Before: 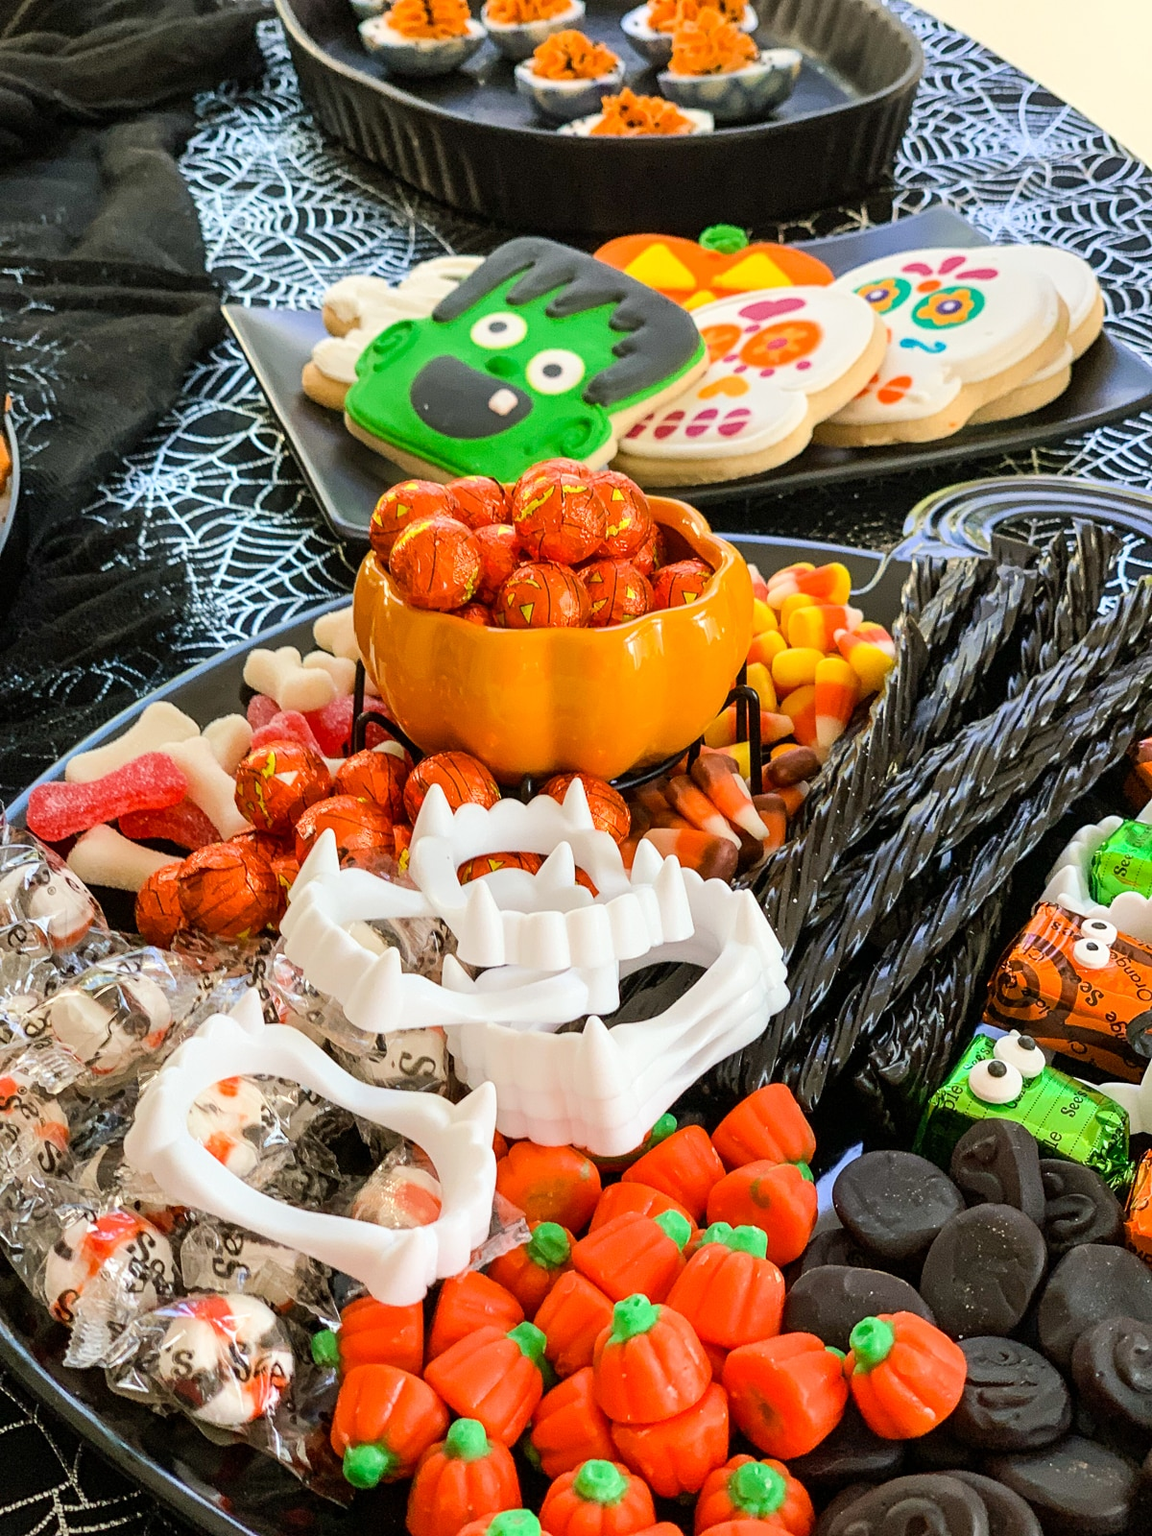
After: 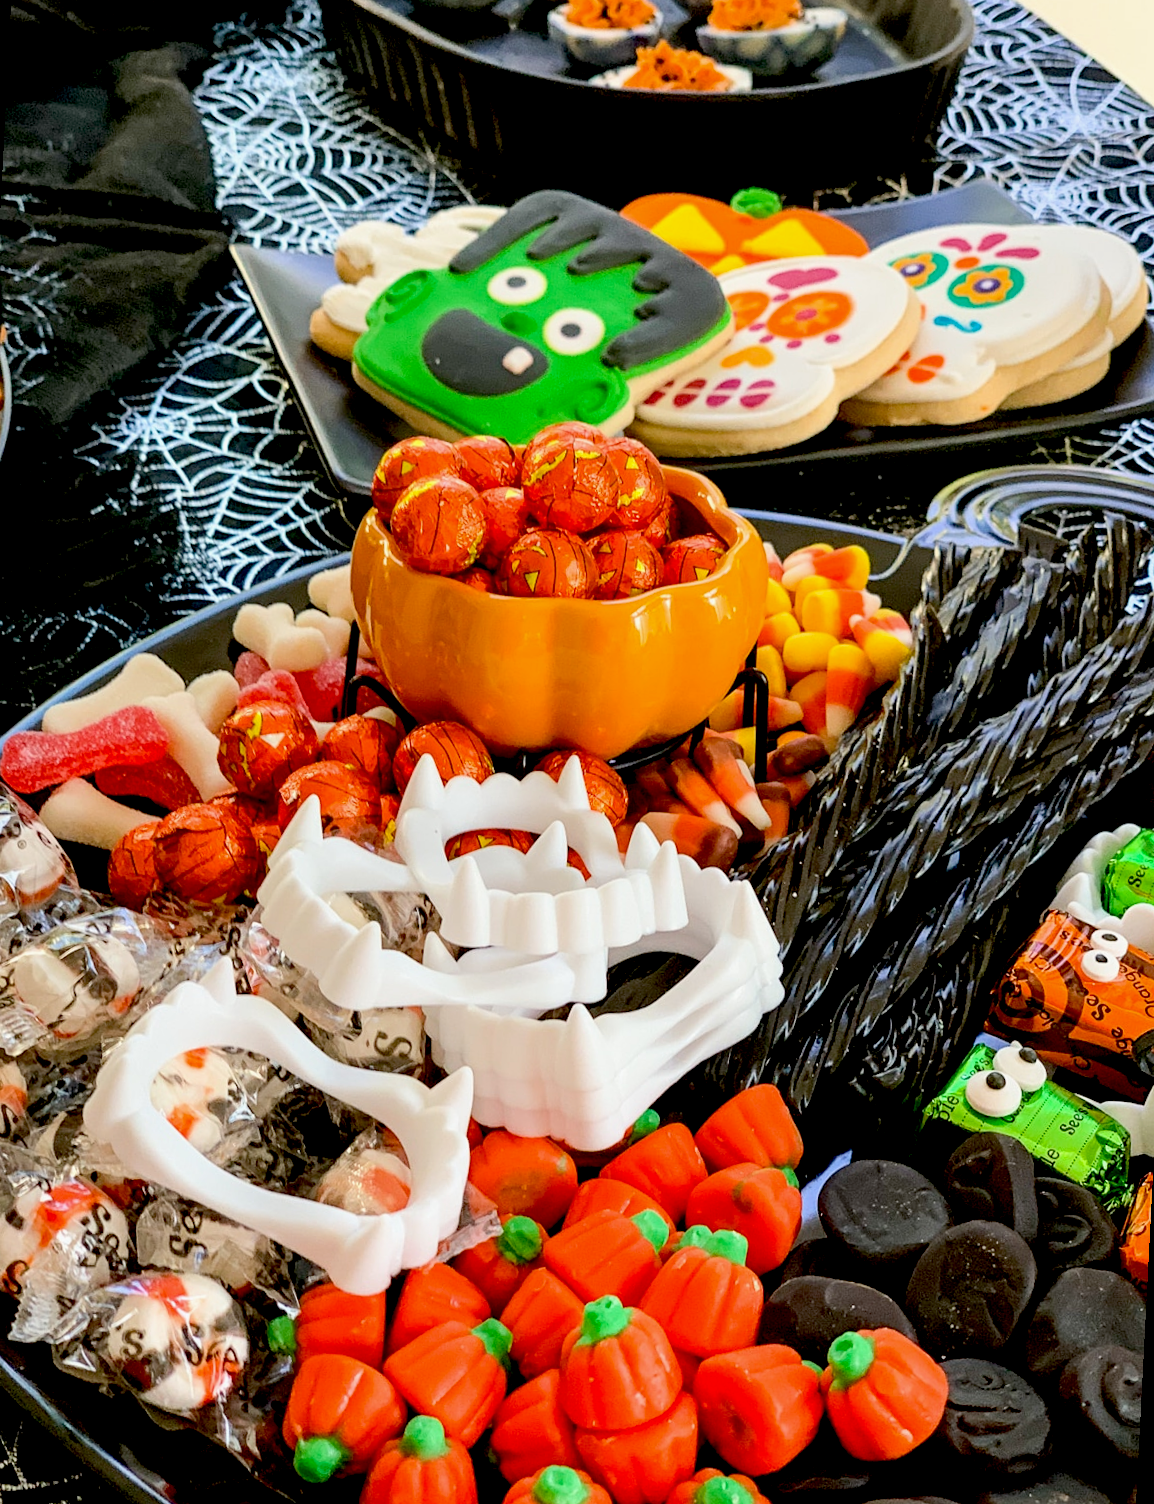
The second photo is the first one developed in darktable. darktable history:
exposure: black level correction 0.029, exposure -0.078 EV, compensate highlight preservation false
crop and rotate: angle -2.97°, left 5.246%, top 5.179%, right 4.663%, bottom 4.173%
